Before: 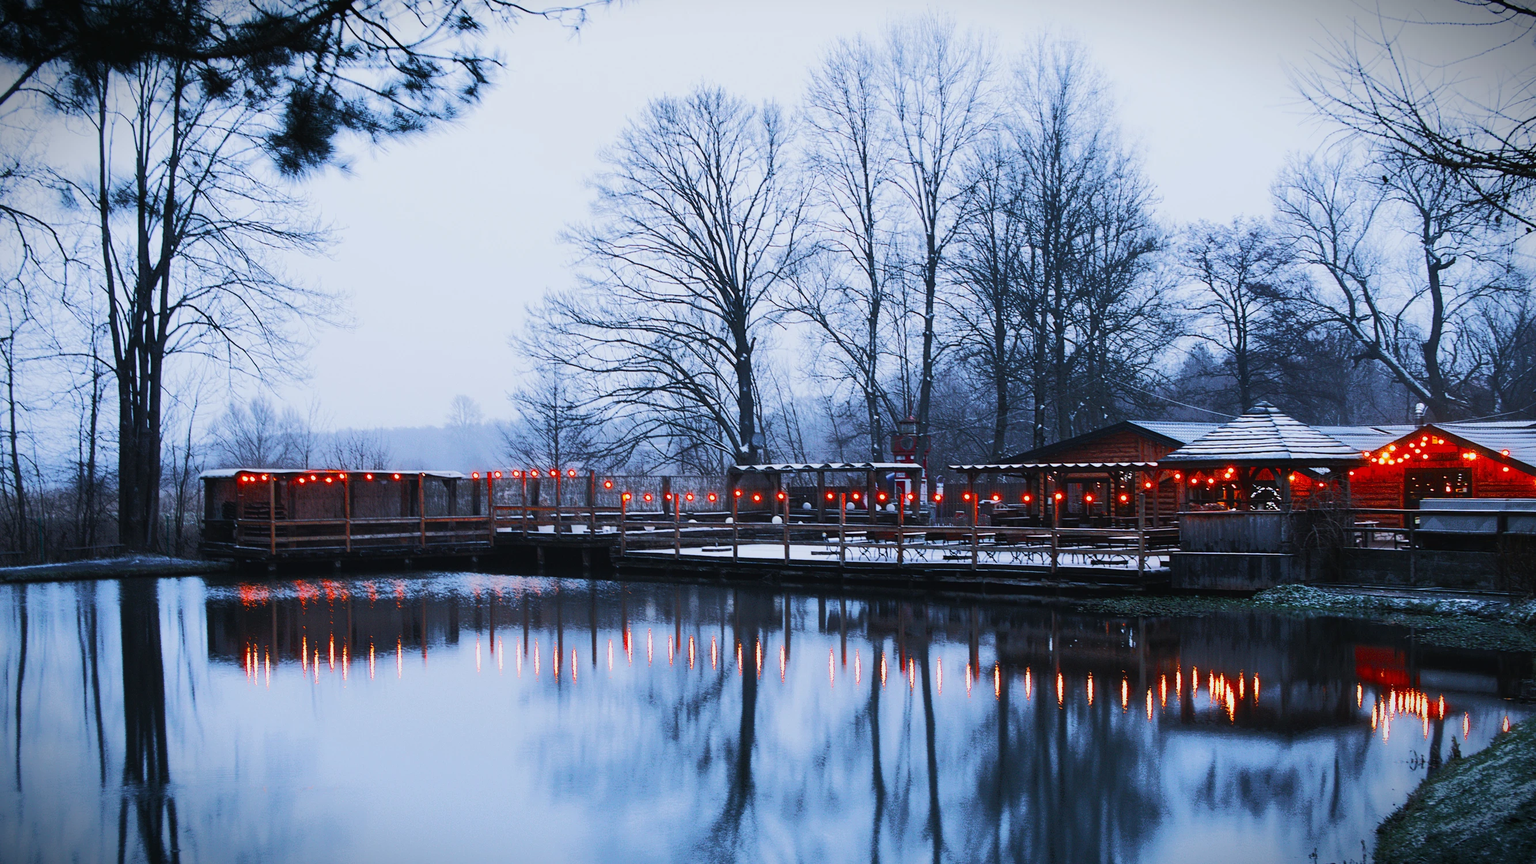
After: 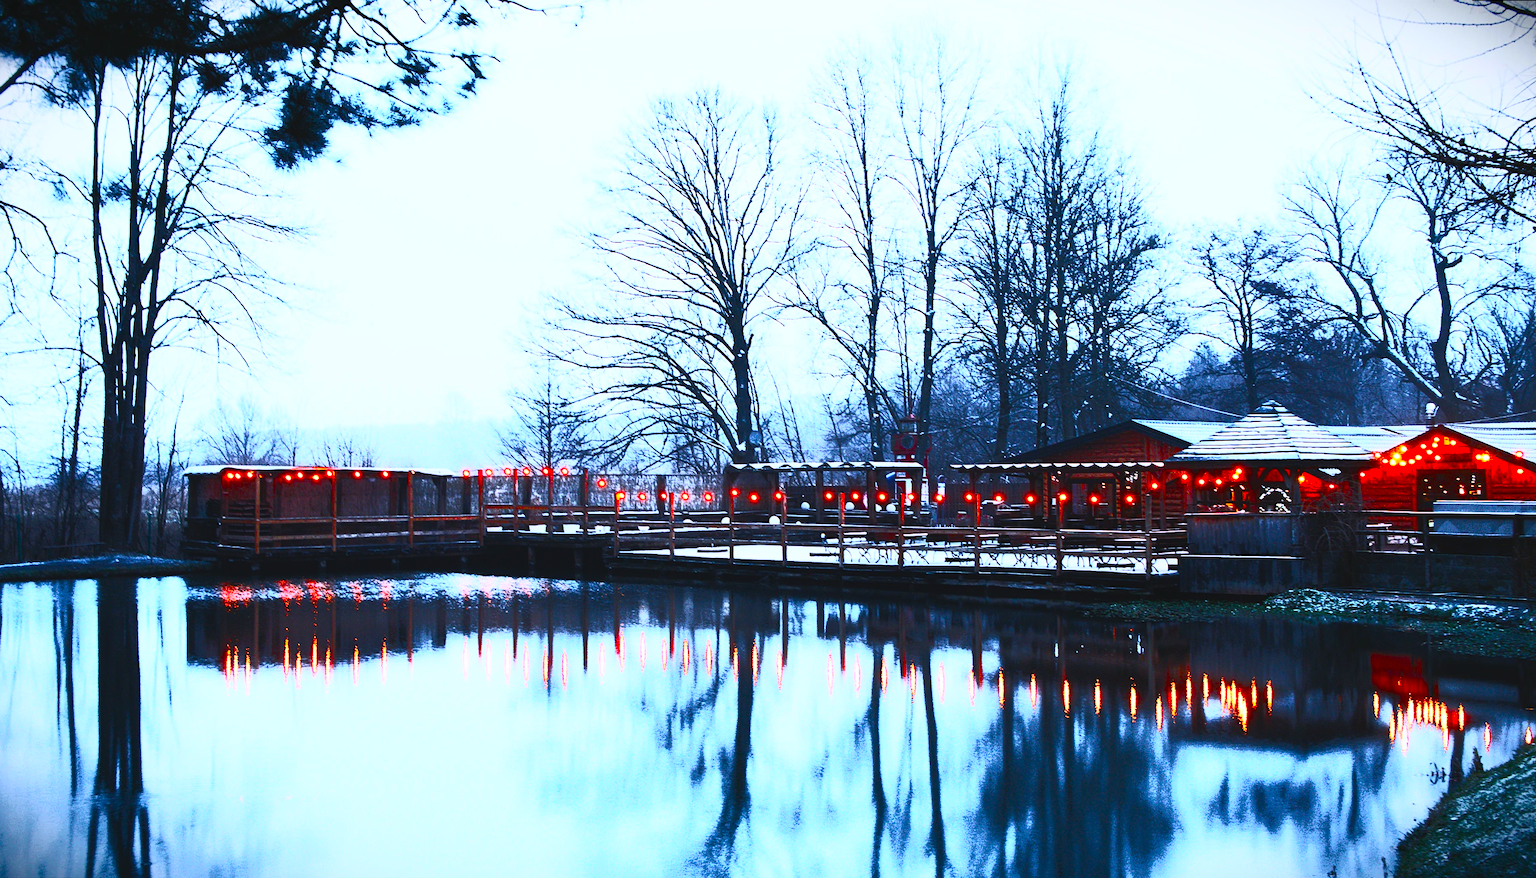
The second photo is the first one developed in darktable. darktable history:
contrast brightness saturation: contrast 0.83, brightness 0.59, saturation 0.59
rotate and perspective: rotation 0.226°, lens shift (vertical) -0.042, crop left 0.023, crop right 0.982, crop top 0.006, crop bottom 0.994
